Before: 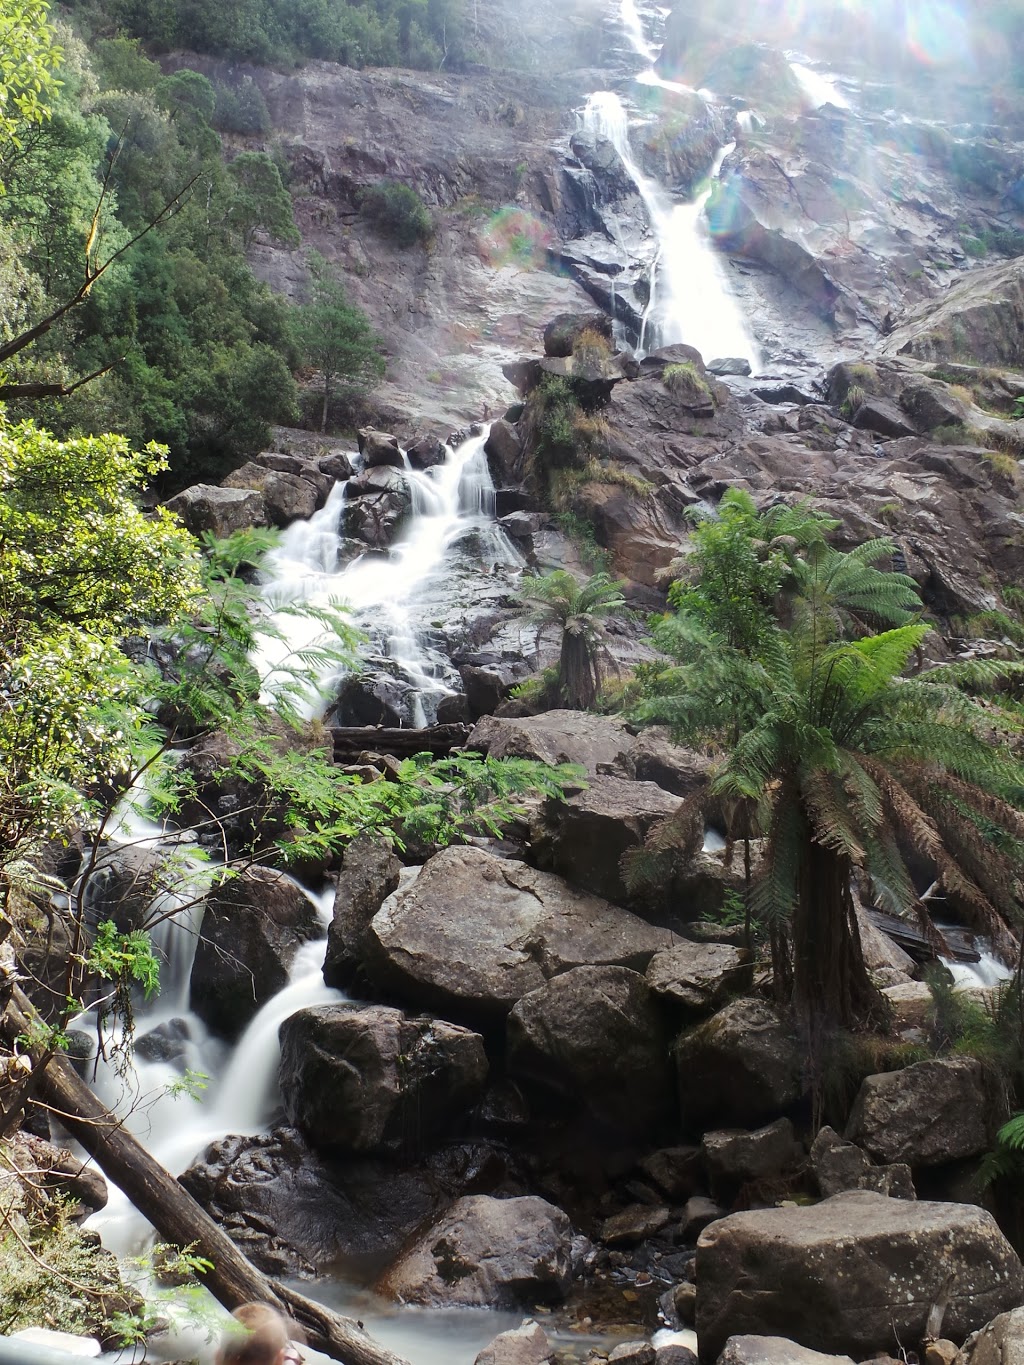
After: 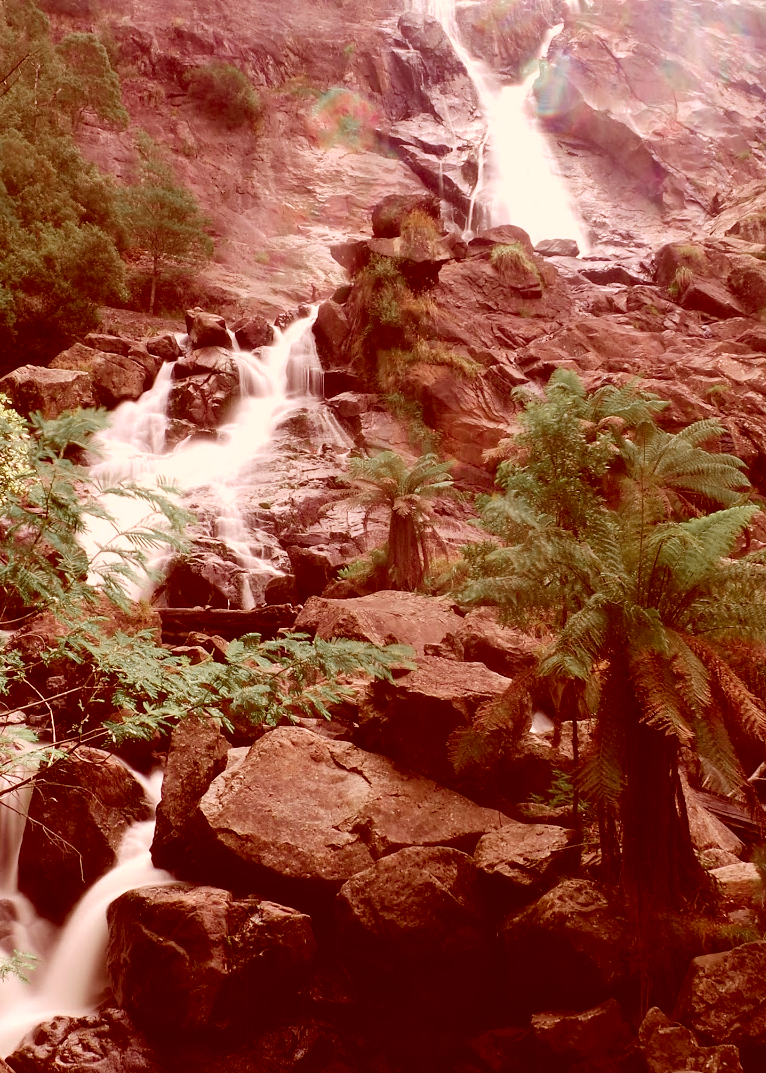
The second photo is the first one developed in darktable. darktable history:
color correction: highlights a* 9.37, highlights b* 8.46, shadows a* 39.59, shadows b* 39.89, saturation 0.772
crop: left 16.815%, top 8.777%, right 8.296%, bottom 12.606%
color zones: curves: ch1 [(0, 0.679) (0.143, 0.647) (0.286, 0.261) (0.378, -0.011) (0.571, 0.396) (0.714, 0.399) (0.857, 0.406) (1, 0.679)], mix 27.76%
